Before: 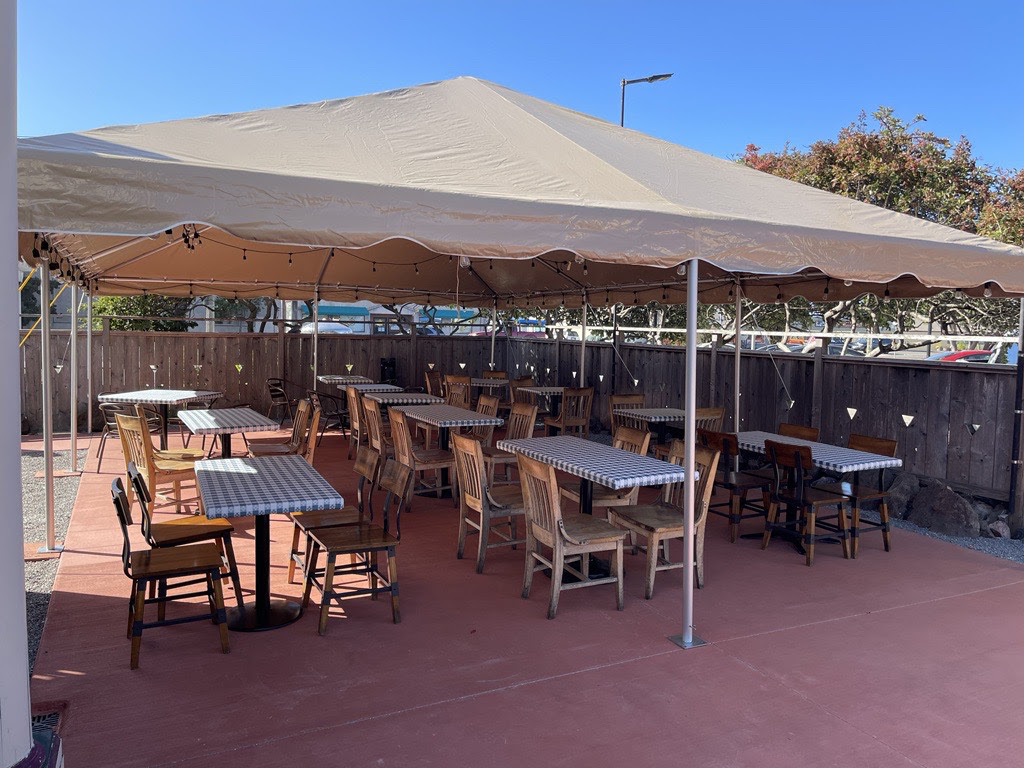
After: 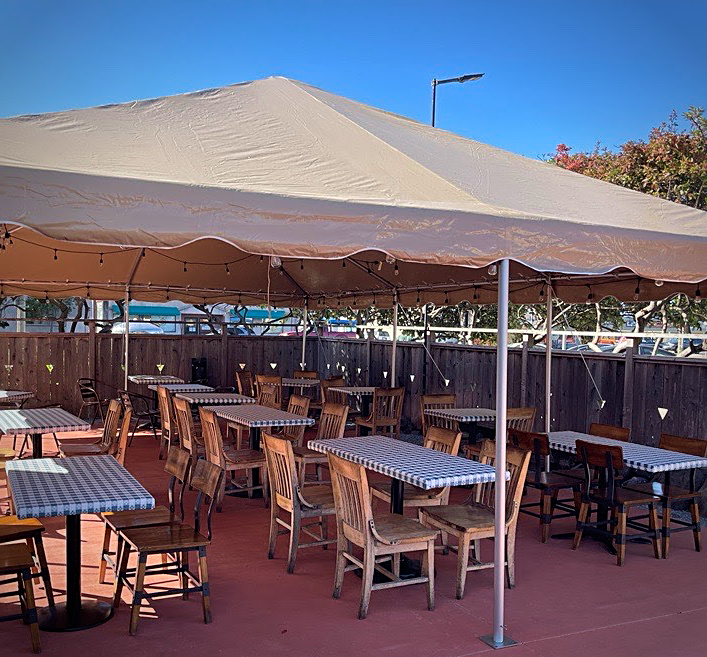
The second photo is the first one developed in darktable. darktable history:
vignetting: saturation -0.022, automatic ratio true
crop: left 18.499%, right 12.422%, bottom 14.354%
sharpen: amount 0.472
shadows and highlights: highlights color adjustment 79.02%, low approximation 0.01, soften with gaussian
velvia: on, module defaults
